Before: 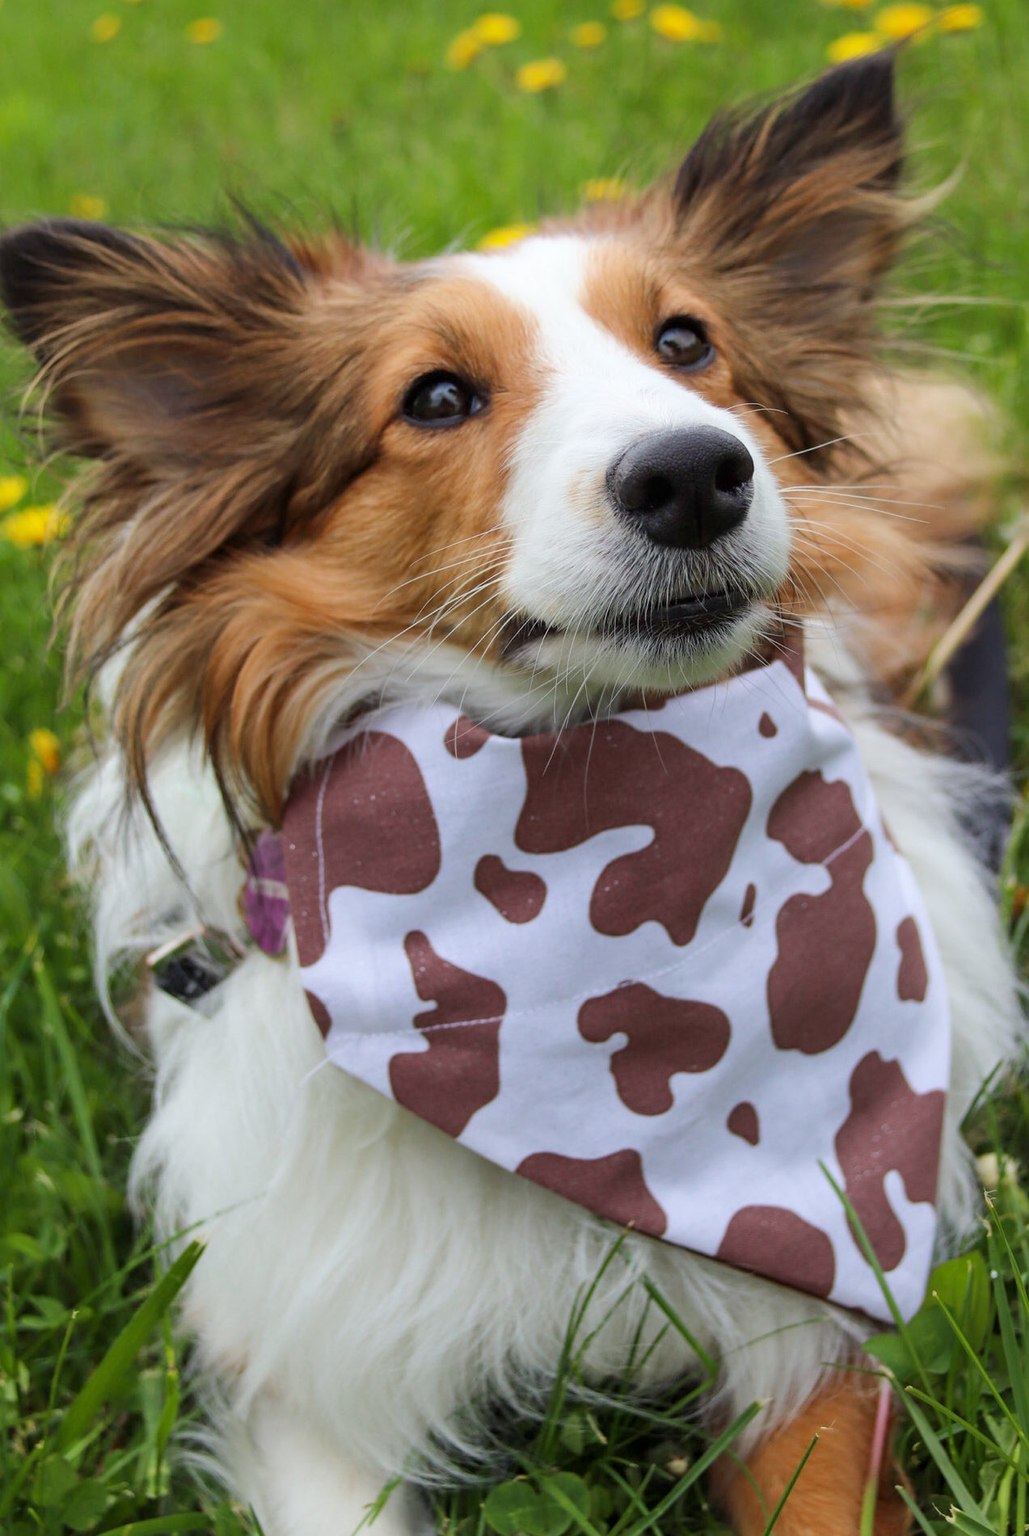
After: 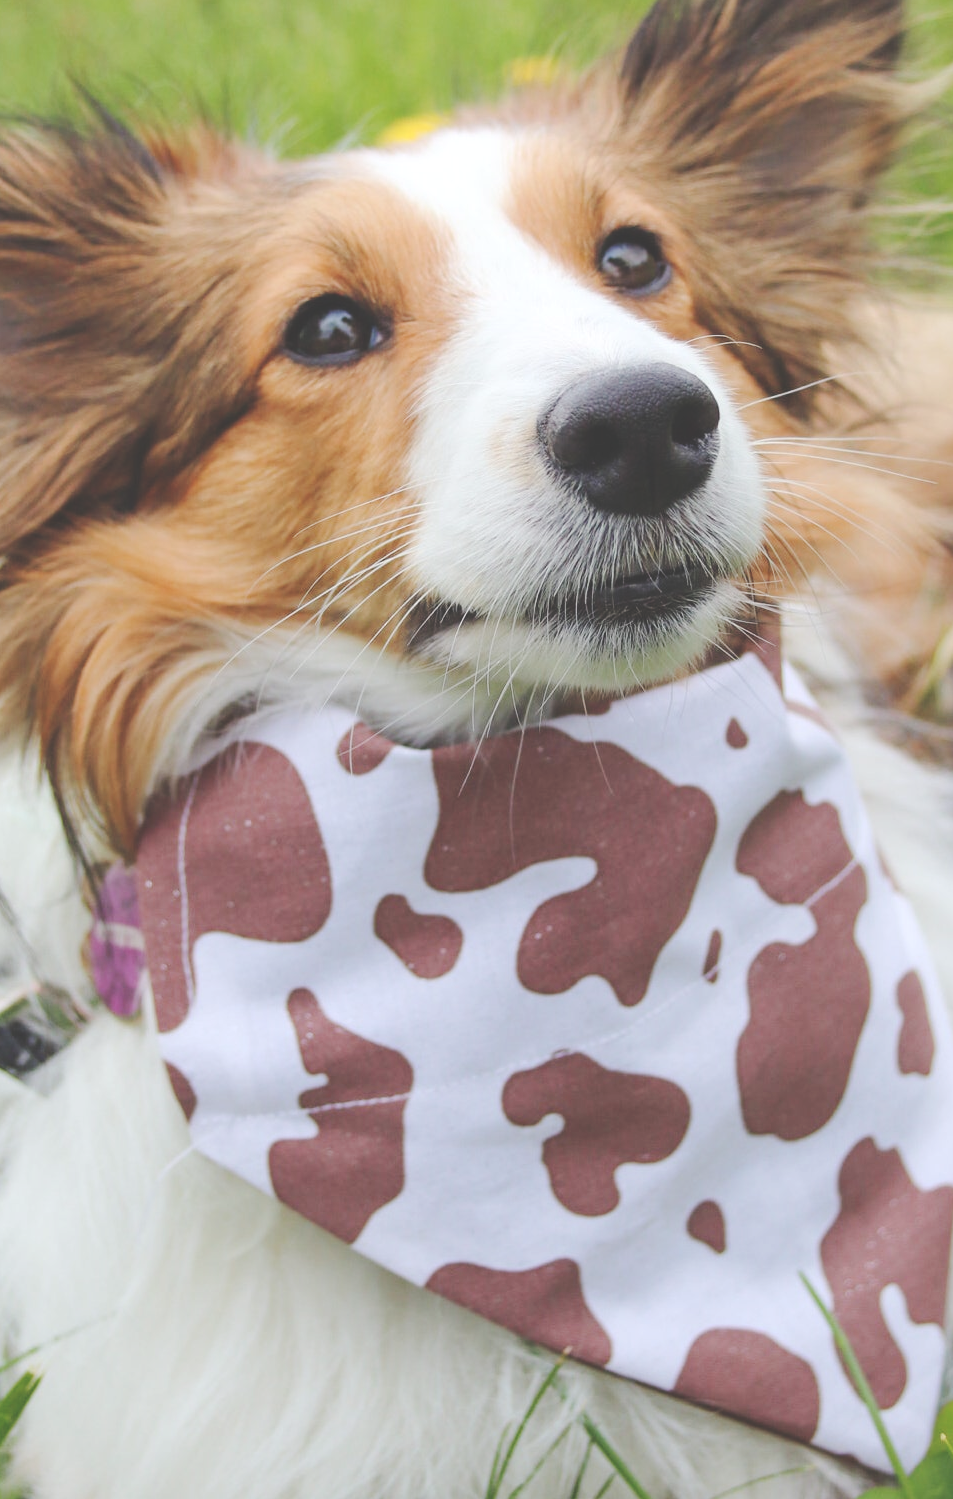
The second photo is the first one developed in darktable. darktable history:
exposure: black level correction -0.041, exposure 0.064 EV, compensate highlight preservation false
crop: left 16.768%, top 8.653%, right 8.362%, bottom 12.485%
sharpen: radius 5.325, amount 0.312, threshold 26.433
tone curve: curves: ch0 [(0, 0) (0.003, 0.034) (0.011, 0.038) (0.025, 0.046) (0.044, 0.054) (0.069, 0.06) (0.1, 0.079) (0.136, 0.114) (0.177, 0.151) (0.224, 0.213) (0.277, 0.293) (0.335, 0.385) (0.399, 0.482) (0.468, 0.578) (0.543, 0.655) (0.623, 0.724) (0.709, 0.786) (0.801, 0.854) (0.898, 0.922) (1, 1)], preserve colors none
